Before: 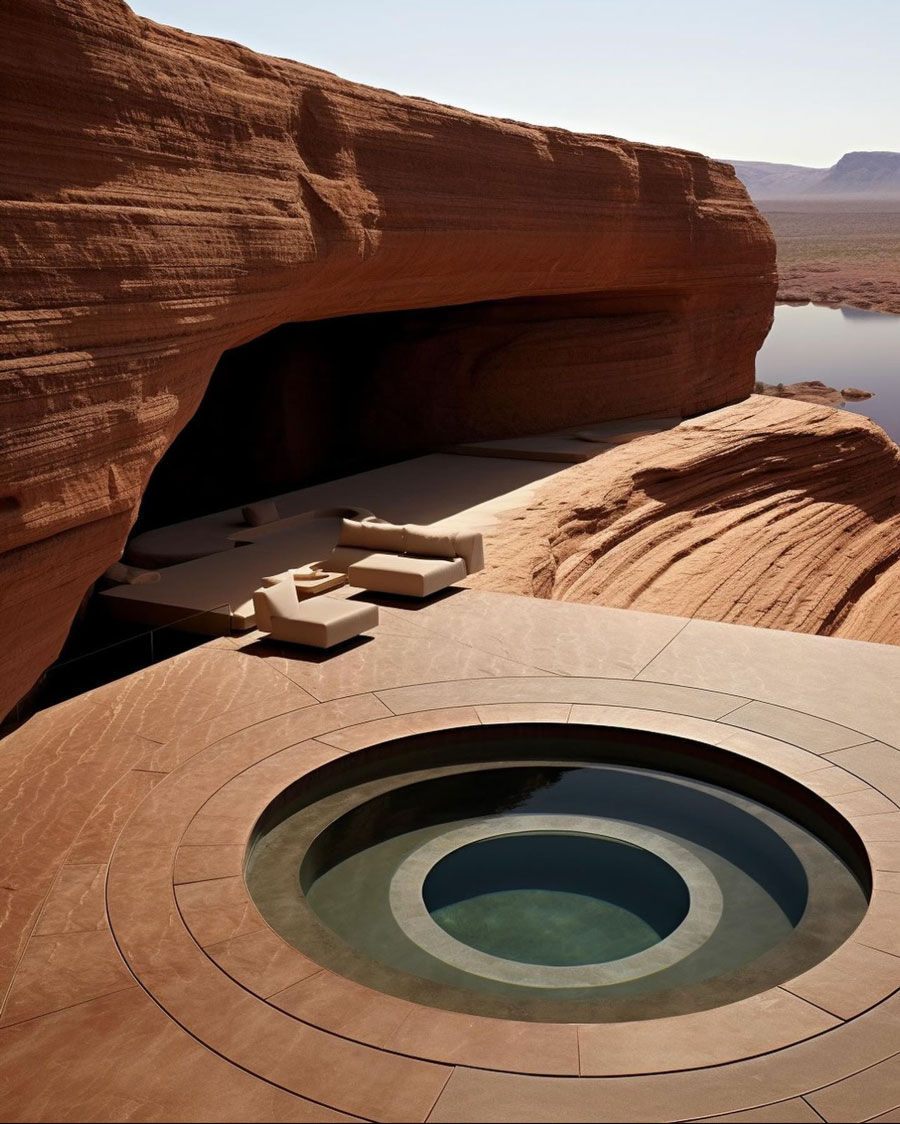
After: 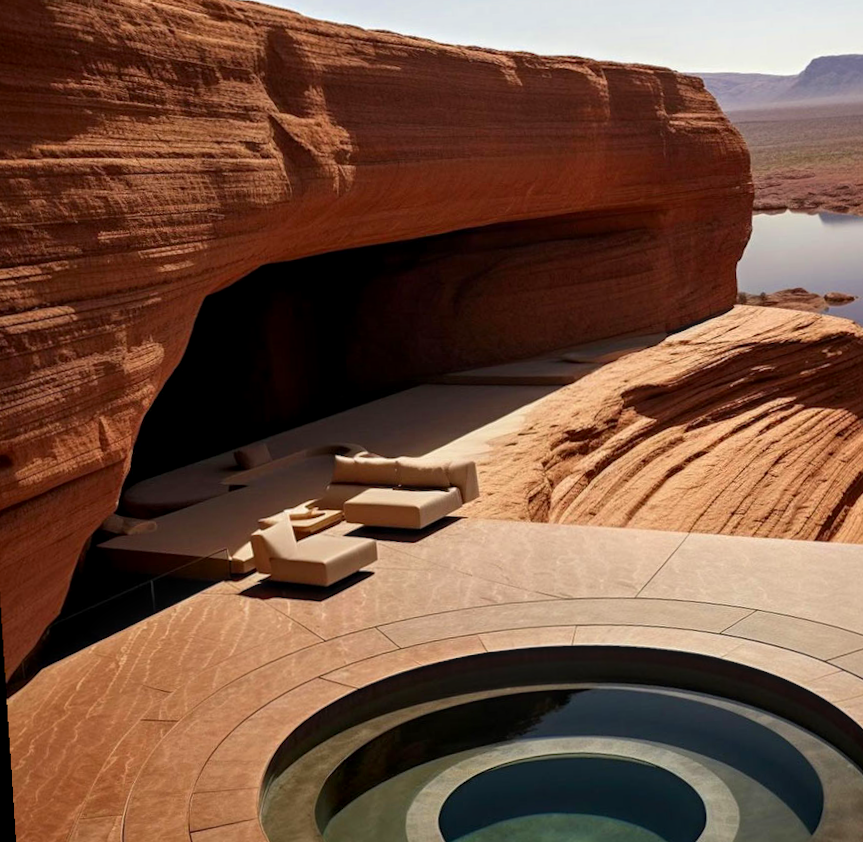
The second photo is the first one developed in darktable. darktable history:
rotate and perspective: rotation -3.52°, crop left 0.036, crop right 0.964, crop top 0.081, crop bottom 0.919
crop and rotate: angle 0.2°, left 0.275%, right 3.127%, bottom 14.18%
local contrast: on, module defaults
color zones: curves: ch0 [(0, 0.613) (0.01, 0.613) (0.245, 0.448) (0.498, 0.529) (0.642, 0.665) (0.879, 0.777) (0.99, 0.613)]; ch1 [(0, 0) (0.143, 0) (0.286, 0) (0.429, 0) (0.571, 0) (0.714, 0) (0.857, 0)], mix -121.96%
